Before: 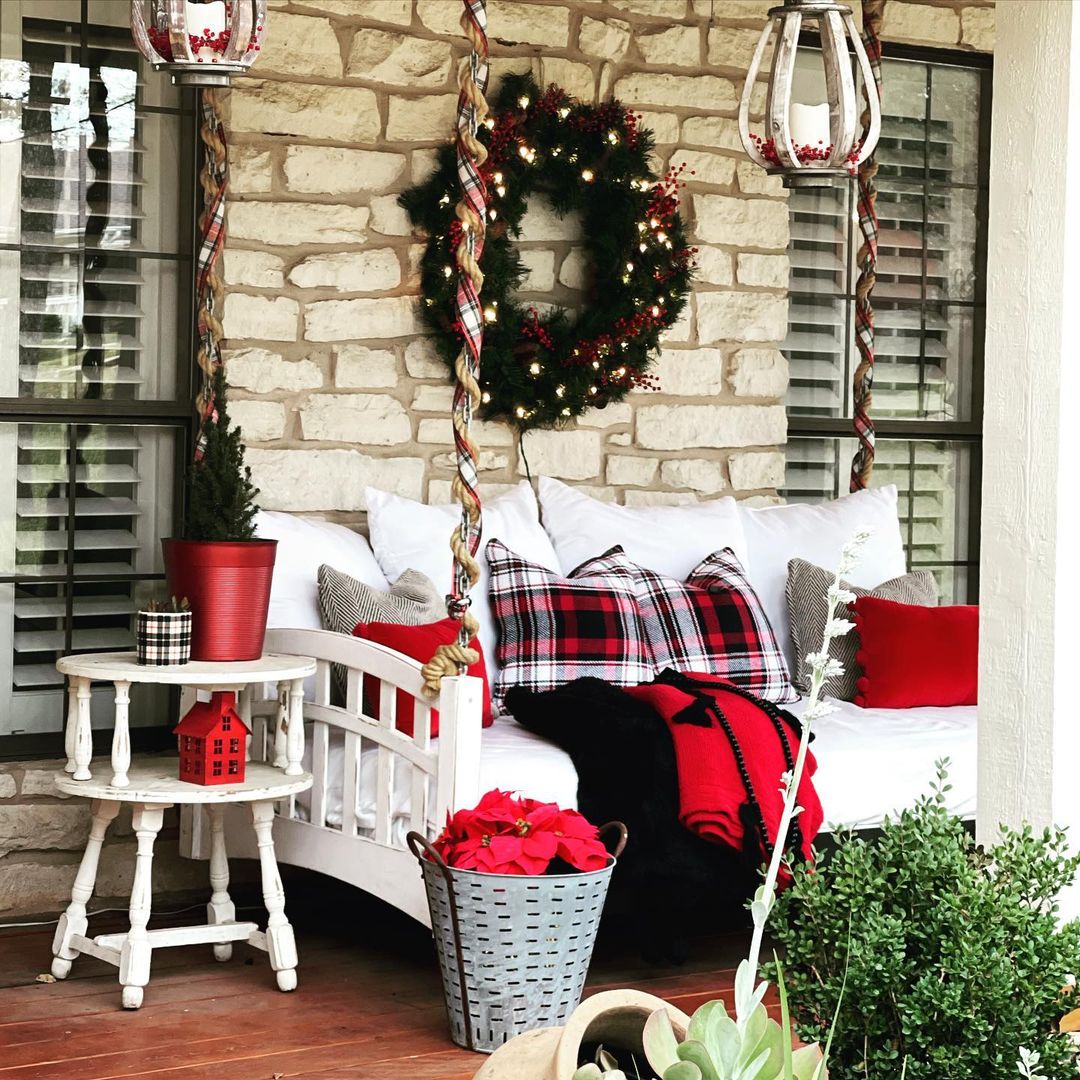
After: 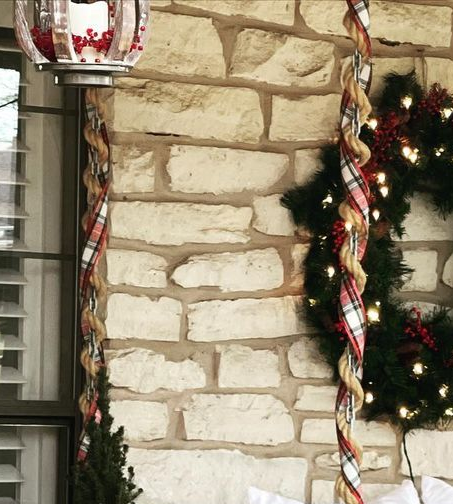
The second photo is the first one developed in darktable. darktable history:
crop and rotate: left 10.93%, top 0.045%, right 47.083%, bottom 53.207%
